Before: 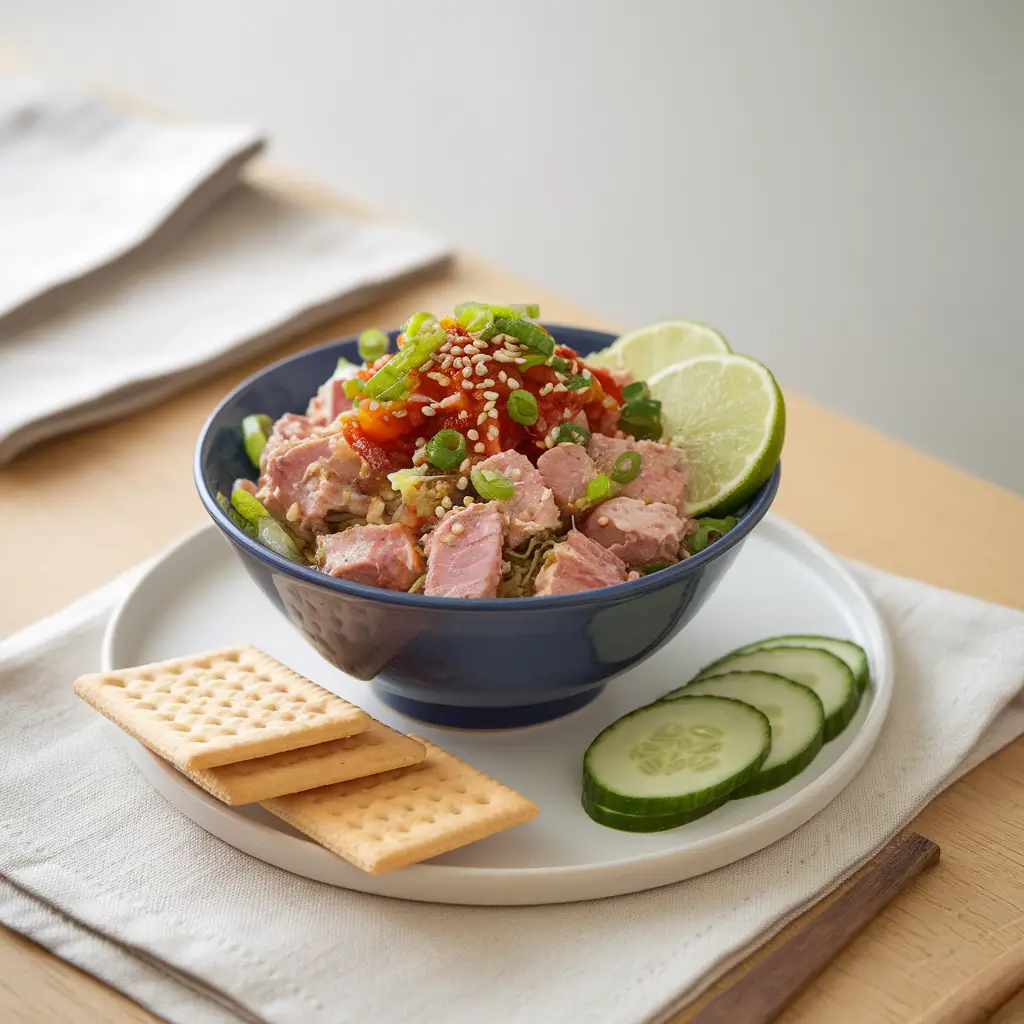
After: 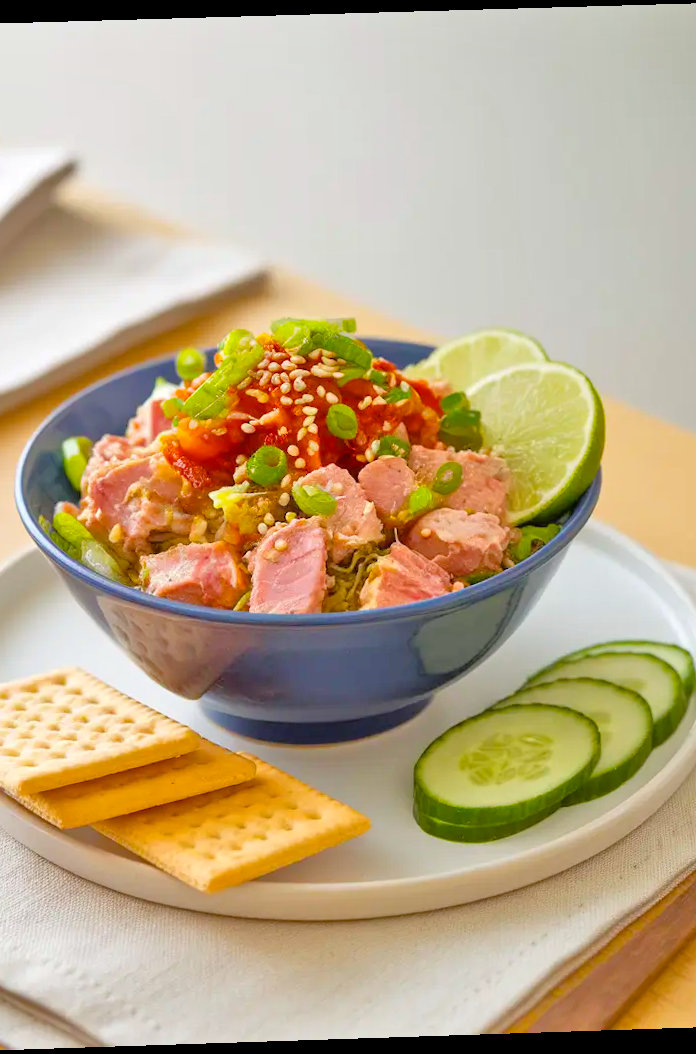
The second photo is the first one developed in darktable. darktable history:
crop and rotate: left 18.442%, right 15.508%
color balance rgb: linear chroma grading › global chroma 15%, perceptual saturation grading › global saturation 30%
rotate and perspective: rotation -1.77°, lens shift (horizontal) 0.004, automatic cropping off
tone equalizer: -7 EV 0.15 EV, -6 EV 0.6 EV, -5 EV 1.15 EV, -4 EV 1.33 EV, -3 EV 1.15 EV, -2 EV 0.6 EV, -1 EV 0.15 EV, mask exposure compensation -0.5 EV
